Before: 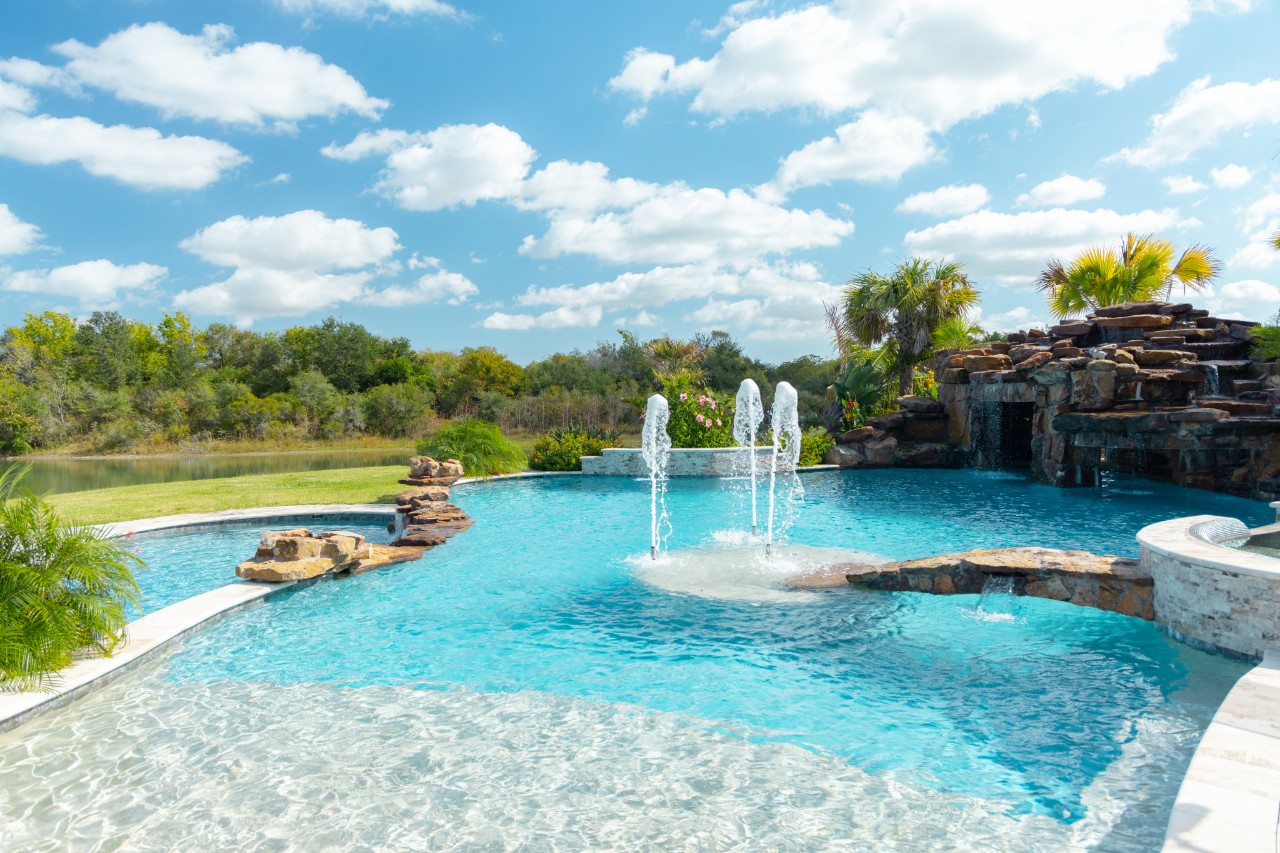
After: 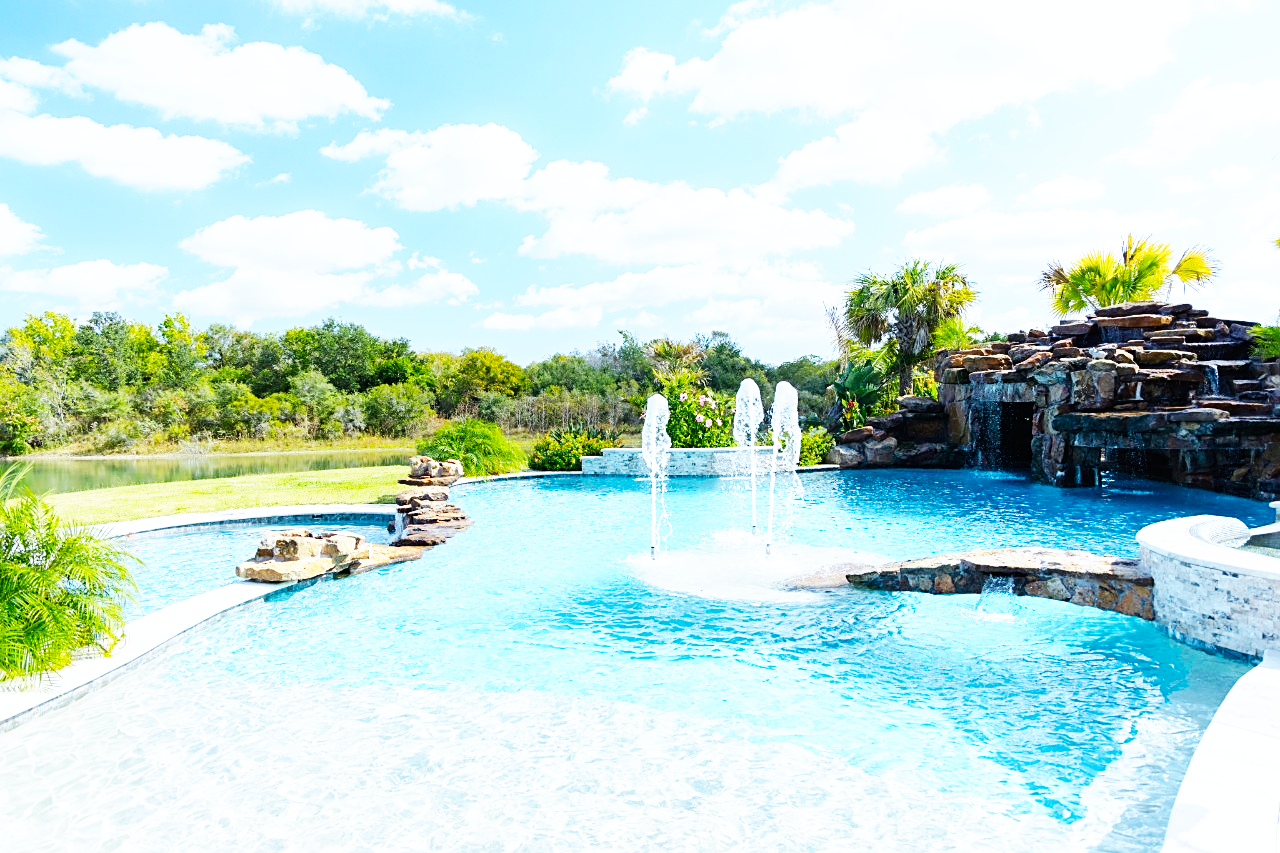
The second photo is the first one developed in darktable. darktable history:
white balance: red 0.924, blue 1.095
base curve: curves: ch0 [(0, 0) (0.007, 0.004) (0.027, 0.03) (0.046, 0.07) (0.207, 0.54) (0.442, 0.872) (0.673, 0.972) (1, 1)], preserve colors none
sharpen: on, module defaults
